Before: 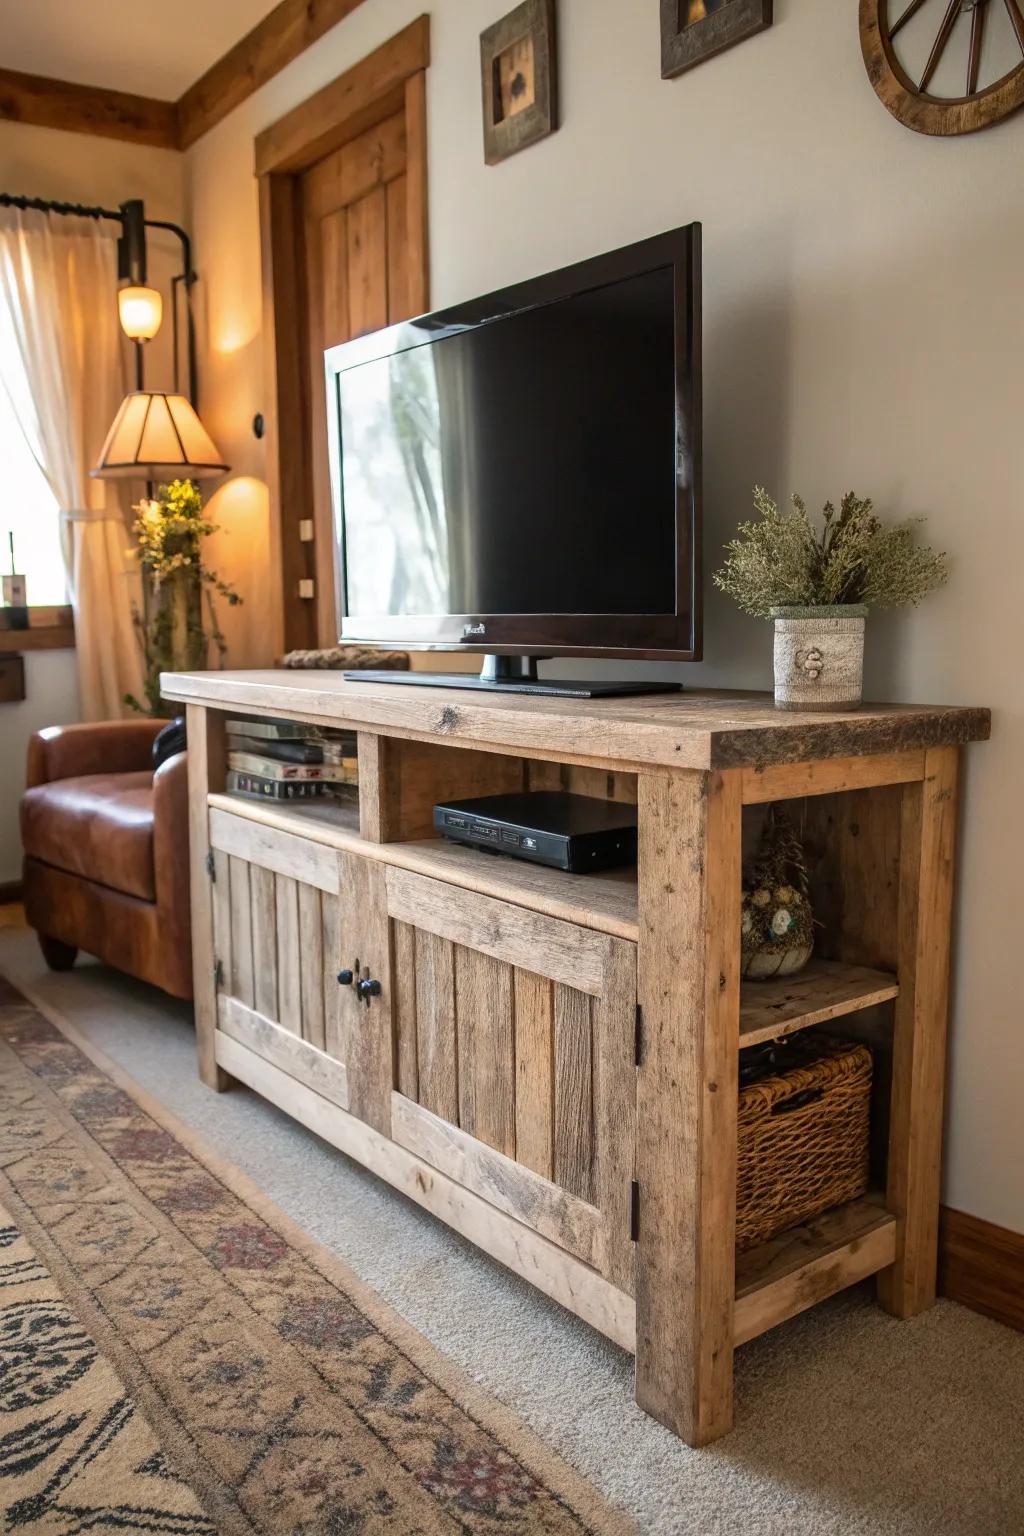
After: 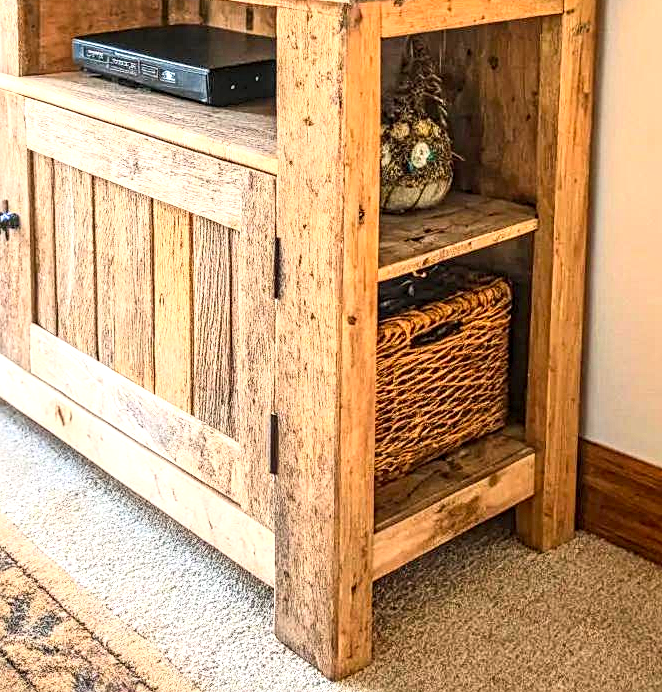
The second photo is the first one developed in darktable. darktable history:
contrast brightness saturation: contrast 0.24, brightness 0.266, saturation 0.391
exposure: exposure 0.946 EV, compensate exposure bias true, compensate highlight preservation false
crop and rotate: left 35.35%, top 49.967%, bottom 4.945%
local contrast: detail 130%
sharpen: amount 0.205
contrast equalizer: octaves 7, y [[0.5, 0.5, 0.5, 0.539, 0.64, 0.611], [0.5 ×6], [0.5 ×6], [0 ×6], [0 ×6]]
